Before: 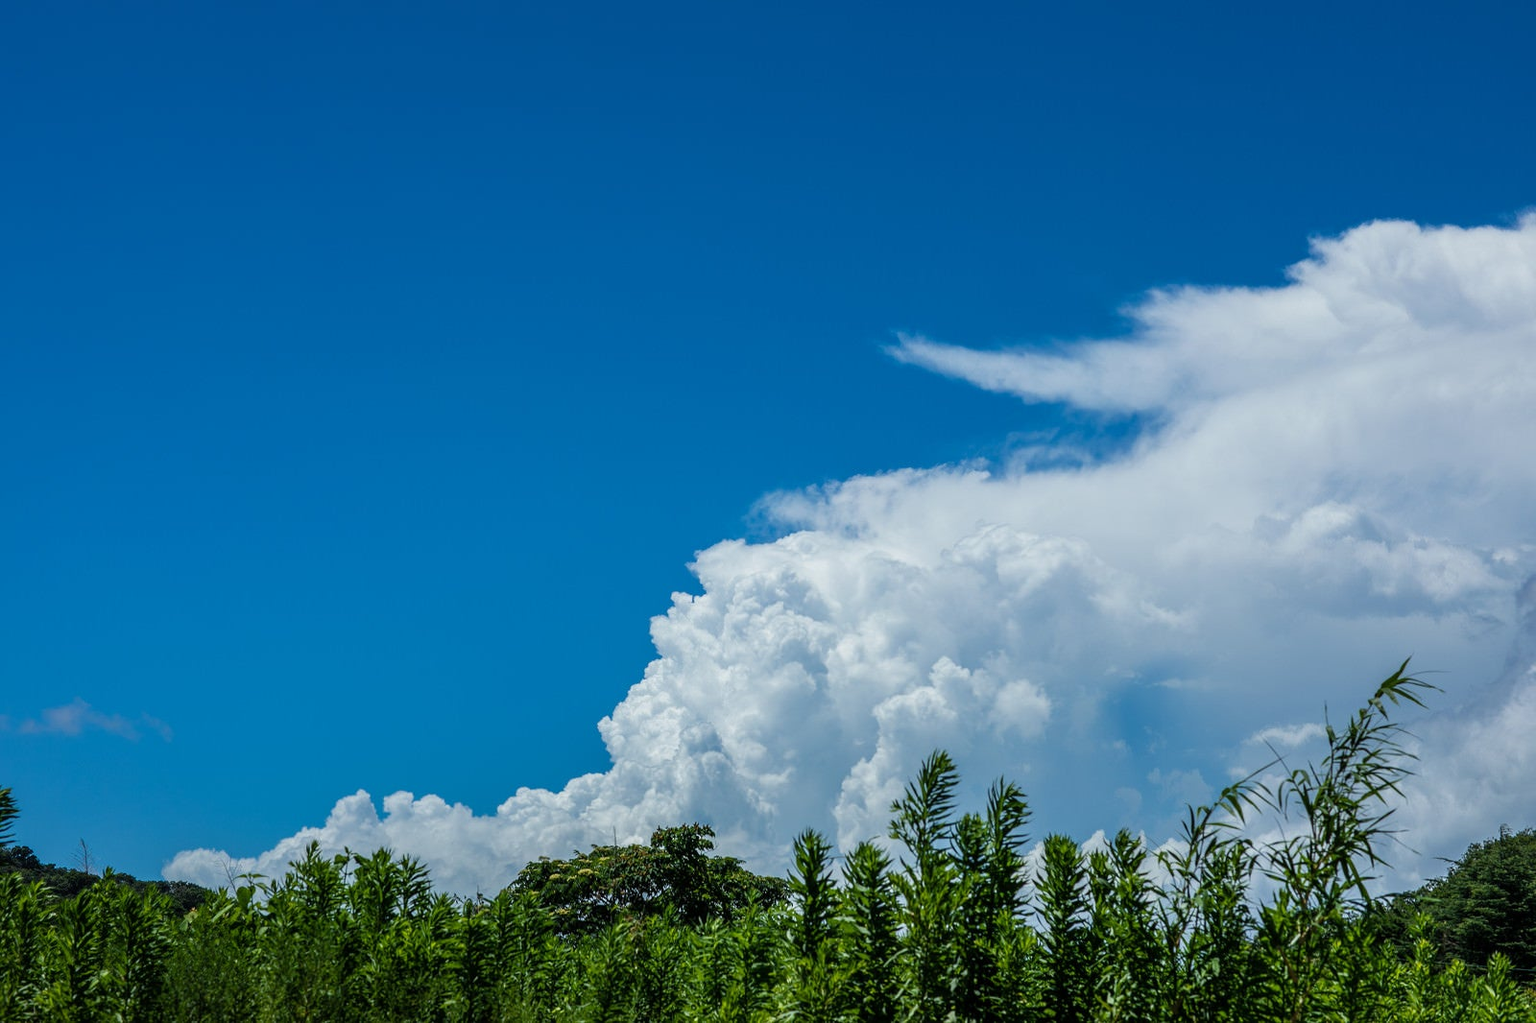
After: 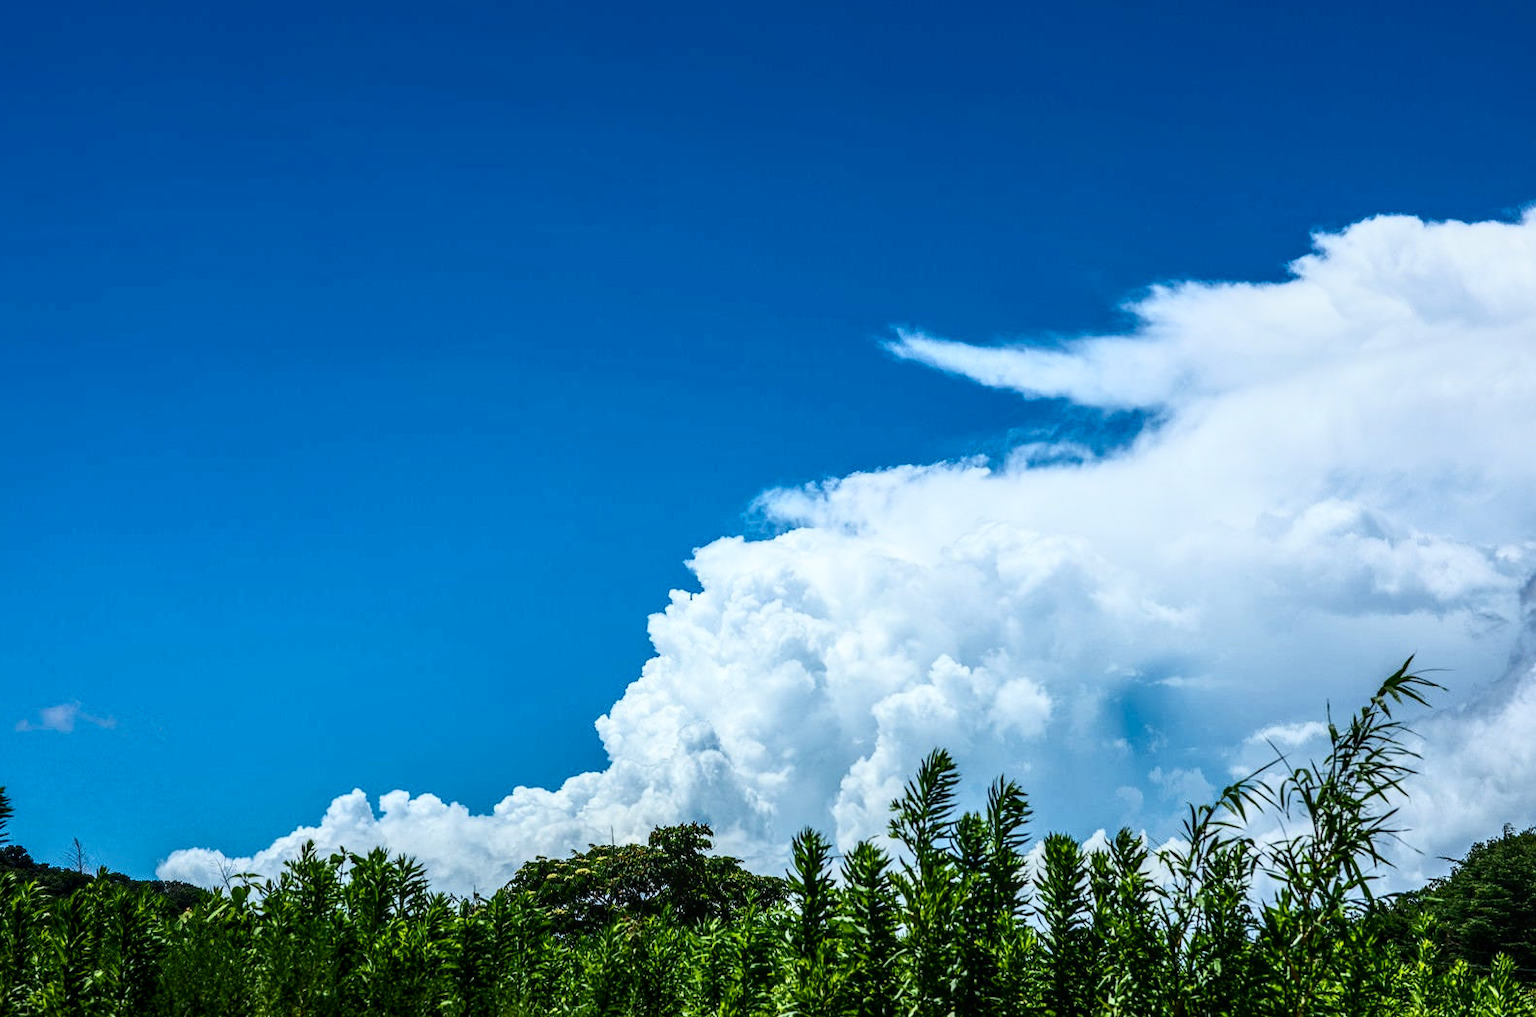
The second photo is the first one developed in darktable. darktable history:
crop: left 0.455%, top 0.702%, right 0.17%, bottom 0.475%
local contrast: on, module defaults
contrast brightness saturation: contrast 0.412, brightness 0.115, saturation 0.208
